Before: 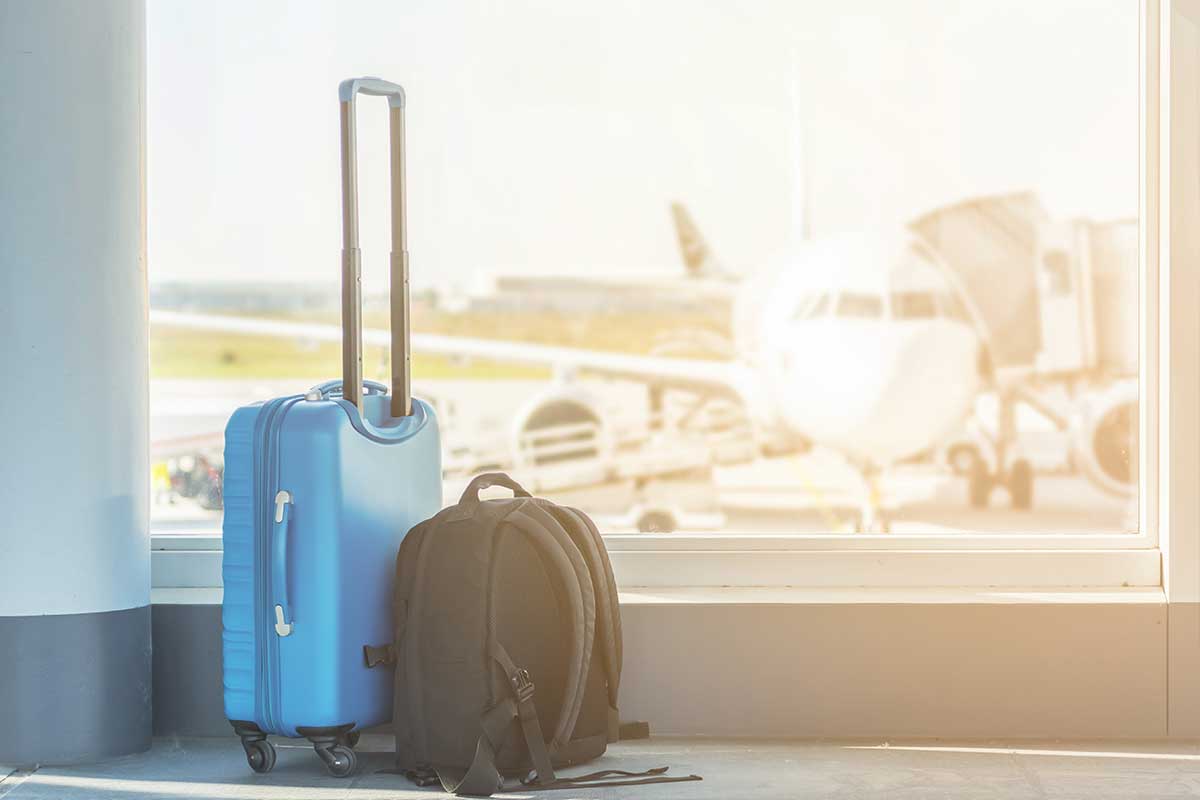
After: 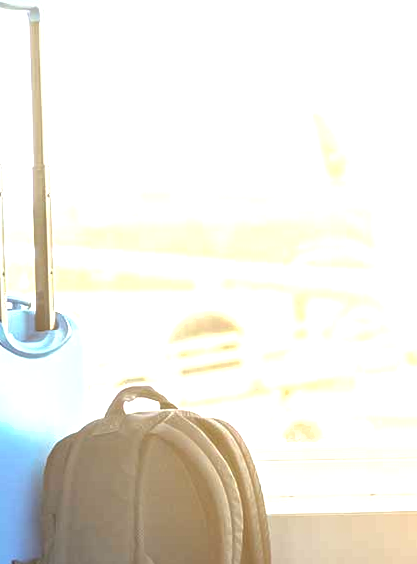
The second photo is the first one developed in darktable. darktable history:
crop and rotate: left 29.476%, top 10.214%, right 35.32%, bottom 17.333%
shadows and highlights: shadows -20, white point adjustment -2, highlights -35
white balance: red 0.978, blue 0.999
local contrast: detail 130%
exposure: black level correction 0, exposure 1.2 EV, compensate highlight preservation false
rotate and perspective: rotation -1°, crop left 0.011, crop right 0.989, crop top 0.025, crop bottom 0.975
